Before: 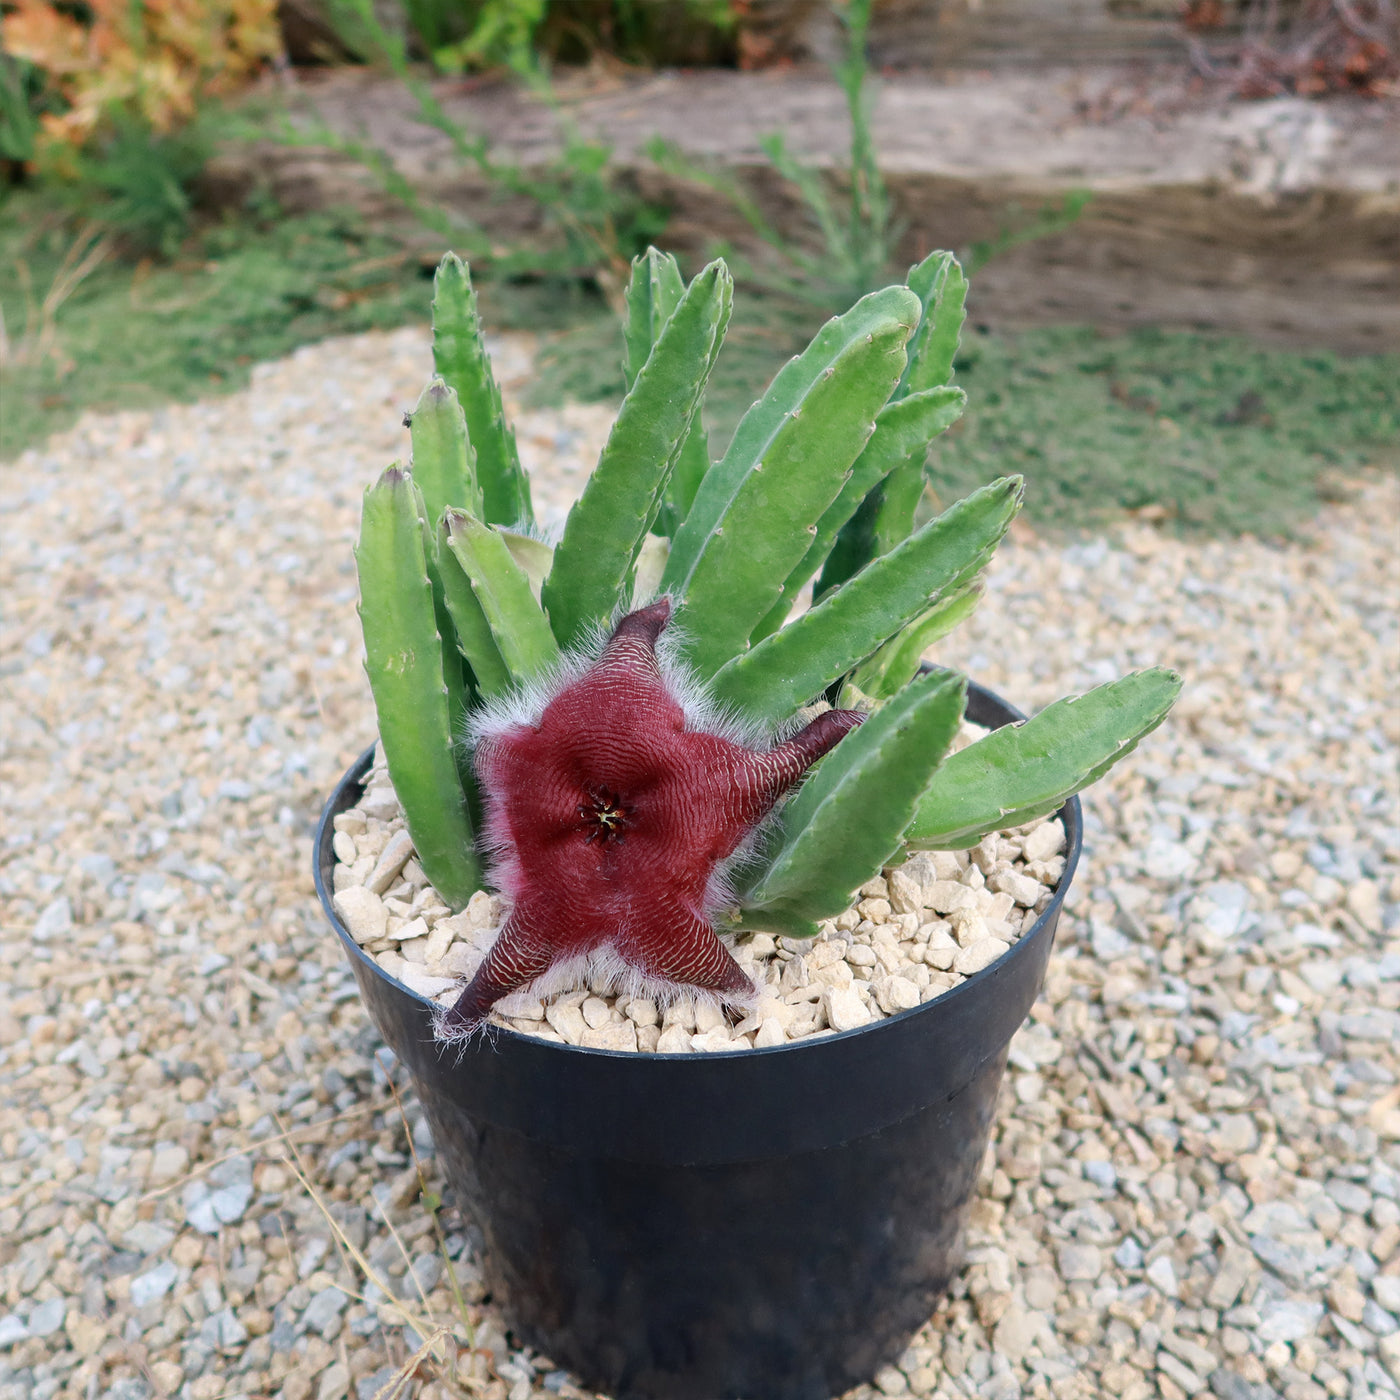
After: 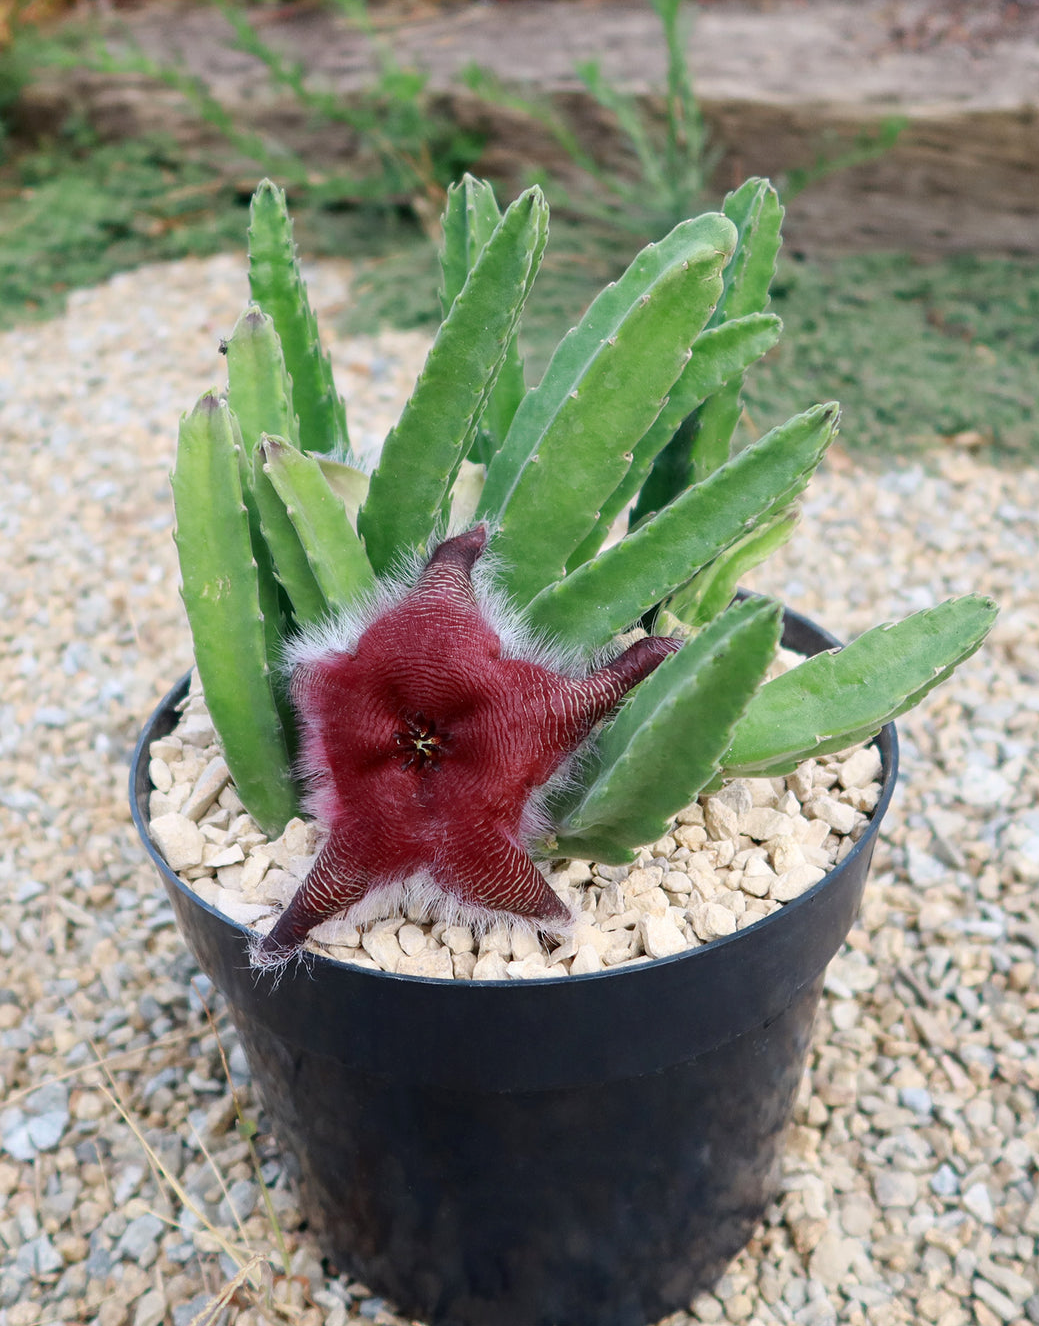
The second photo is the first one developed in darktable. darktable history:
crop and rotate: left 13.15%, top 5.251%, right 12.609%
contrast brightness saturation: contrast 0.08, saturation 0.02
